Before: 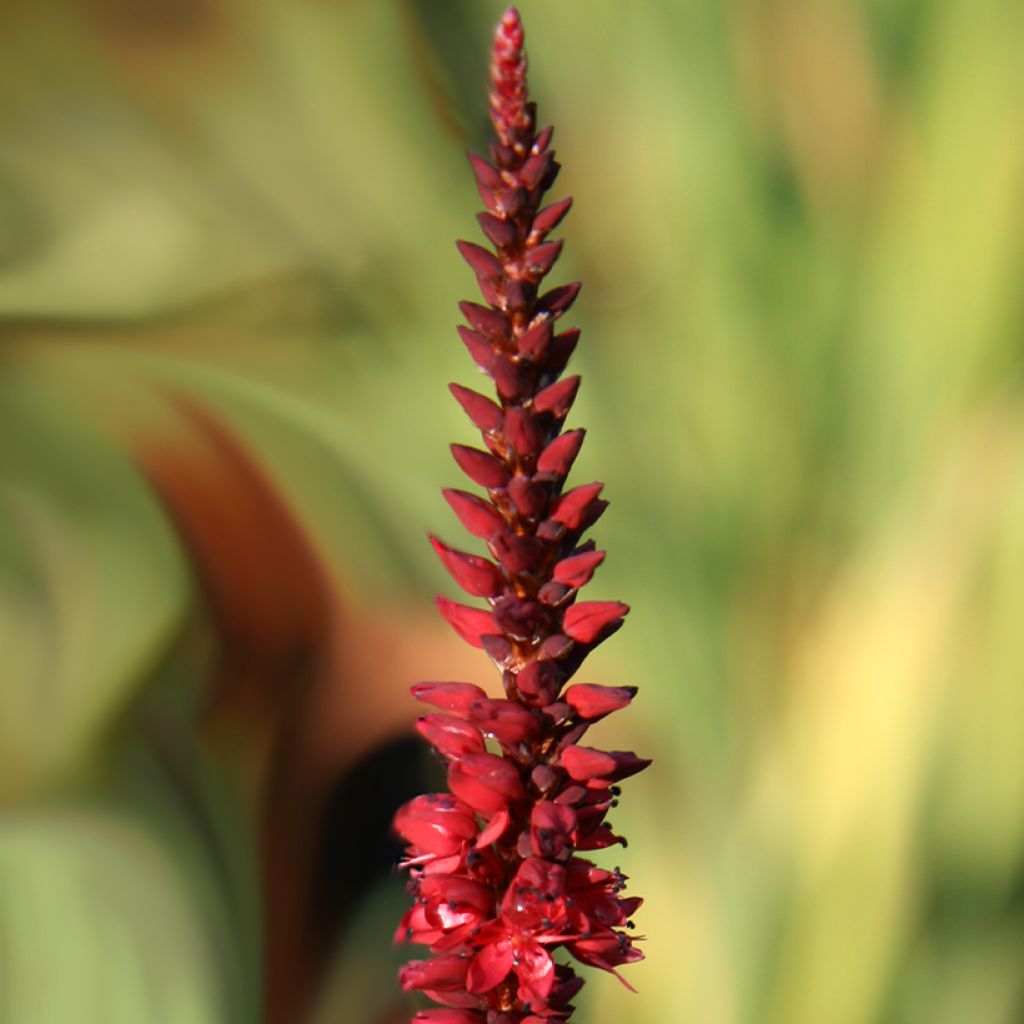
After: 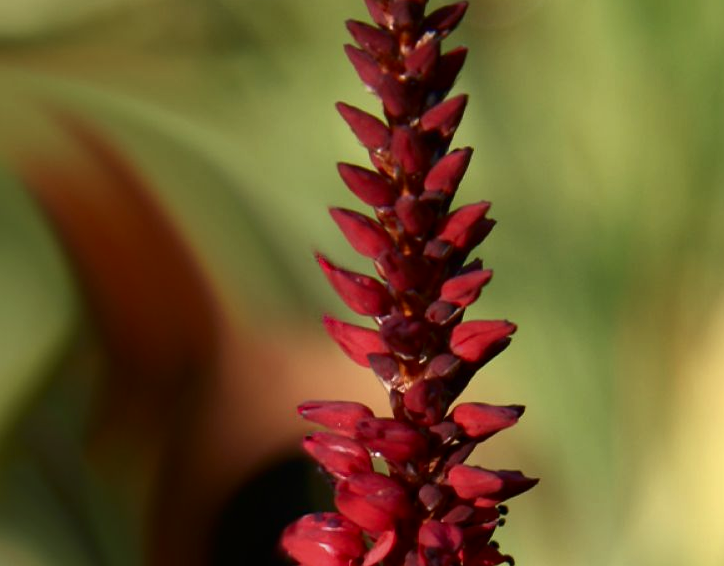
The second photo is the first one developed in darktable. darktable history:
color correction: highlights b* 0.032, saturation 0.814
contrast brightness saturation: contrast 0.07, brightness -0.148, saturation 0.114
crop: left 11.051%, top 27.509%, right 18.238%, bottom 17.162%
